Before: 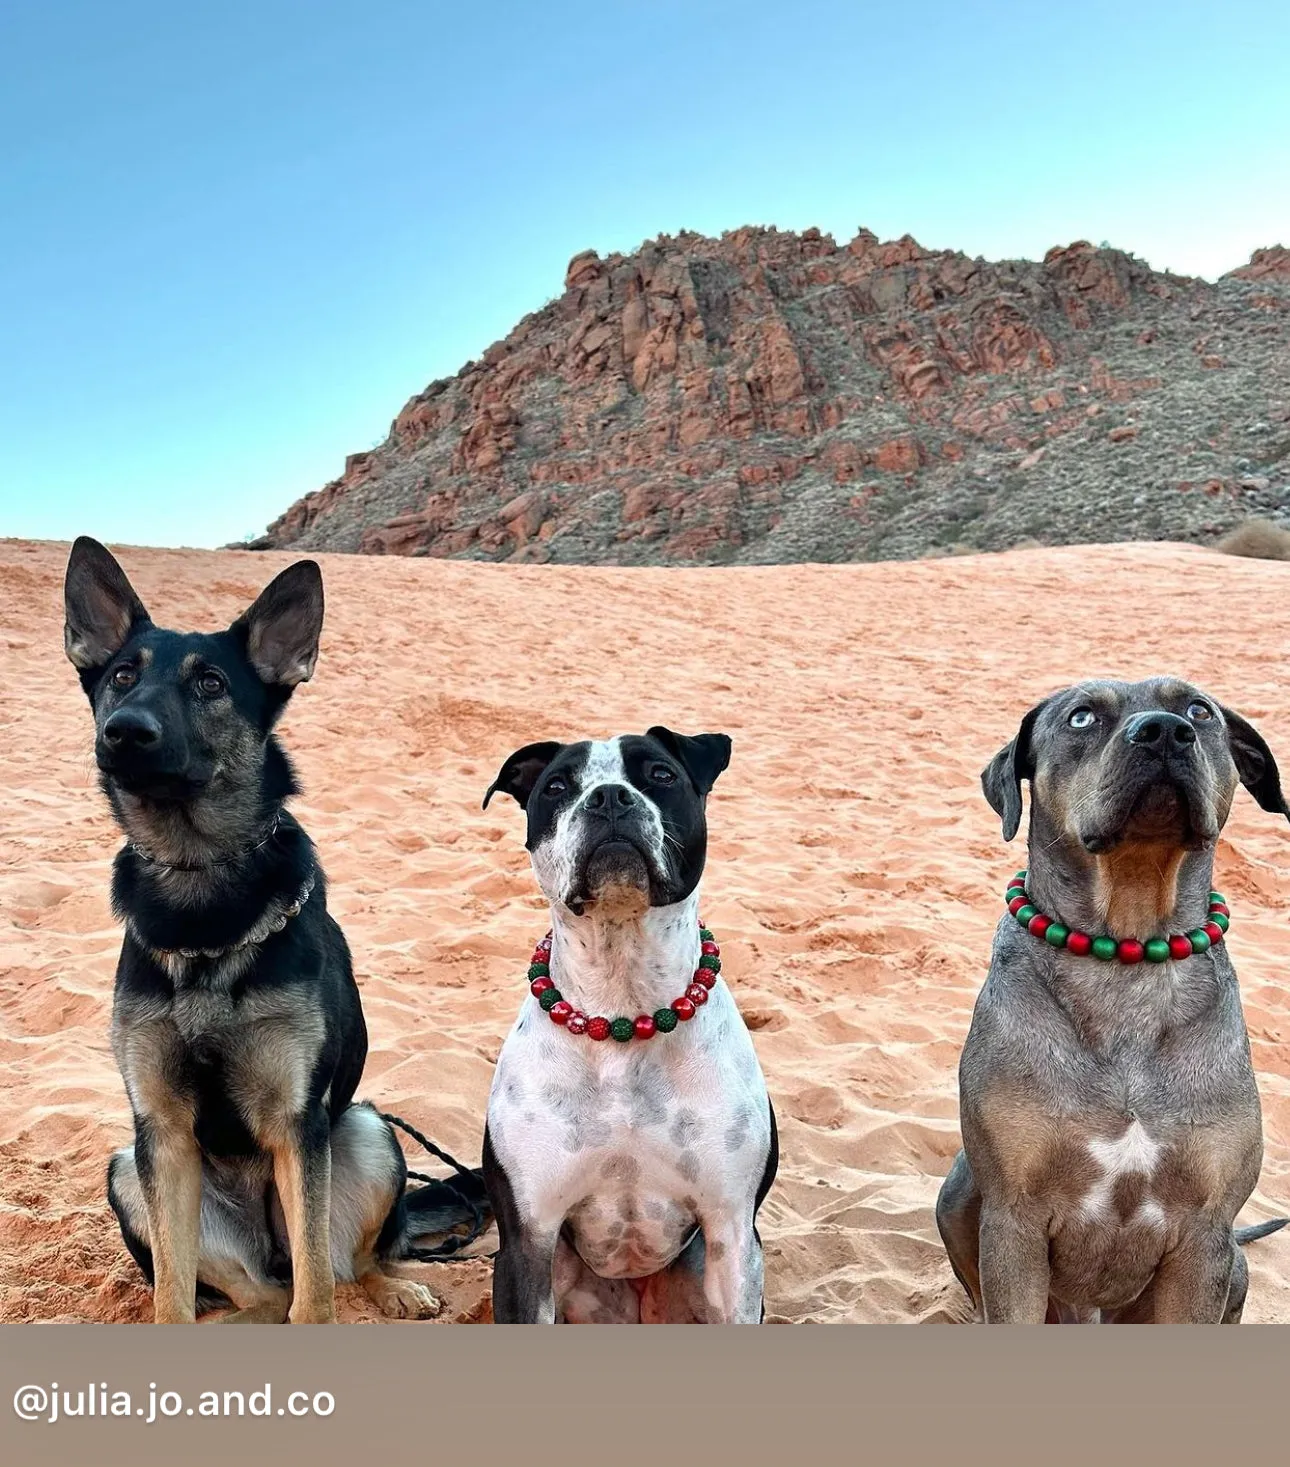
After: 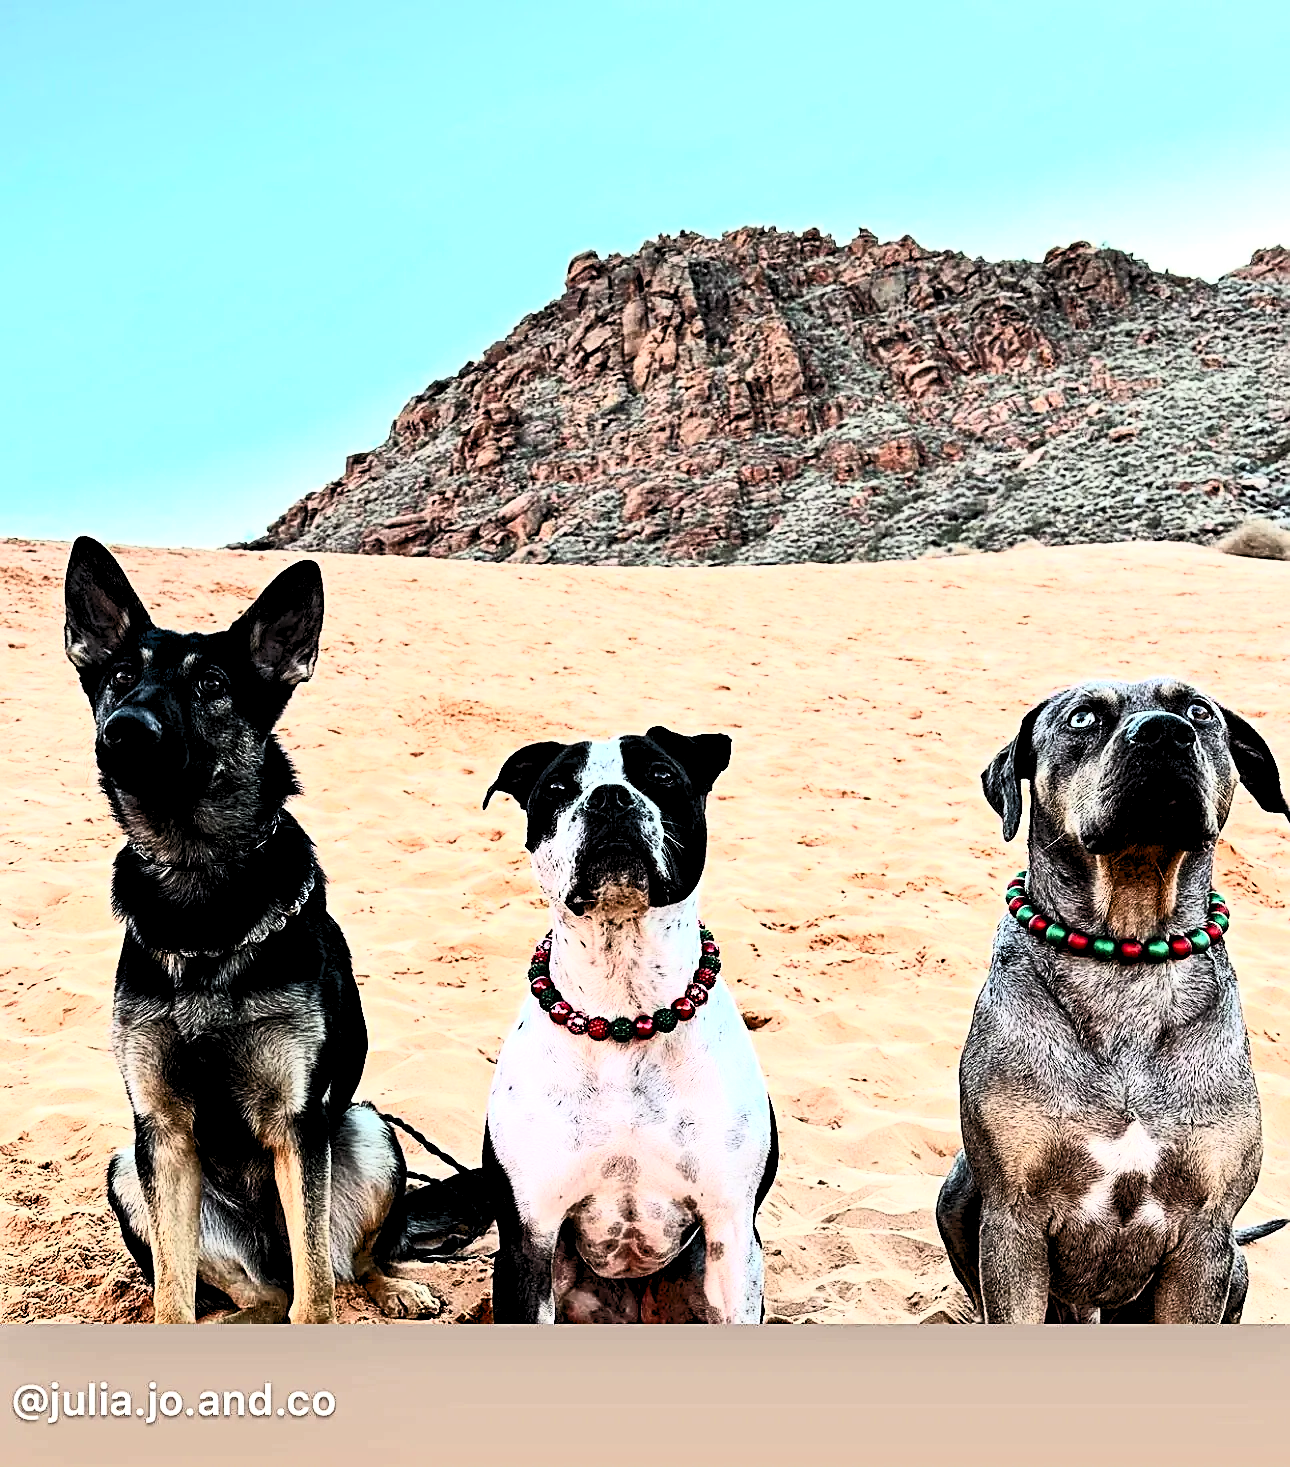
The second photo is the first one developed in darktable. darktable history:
sharpen: on, module defaults
haze removal: compatibility mode true, adaptive false
rgb levels: levels [[0.034, 0.472, 0.904], [0, 0.5, 1], [0, 0.5, 1]]
contrast brightness saturation: contrast 0.62, brightness 0.34, saturation 0.14
